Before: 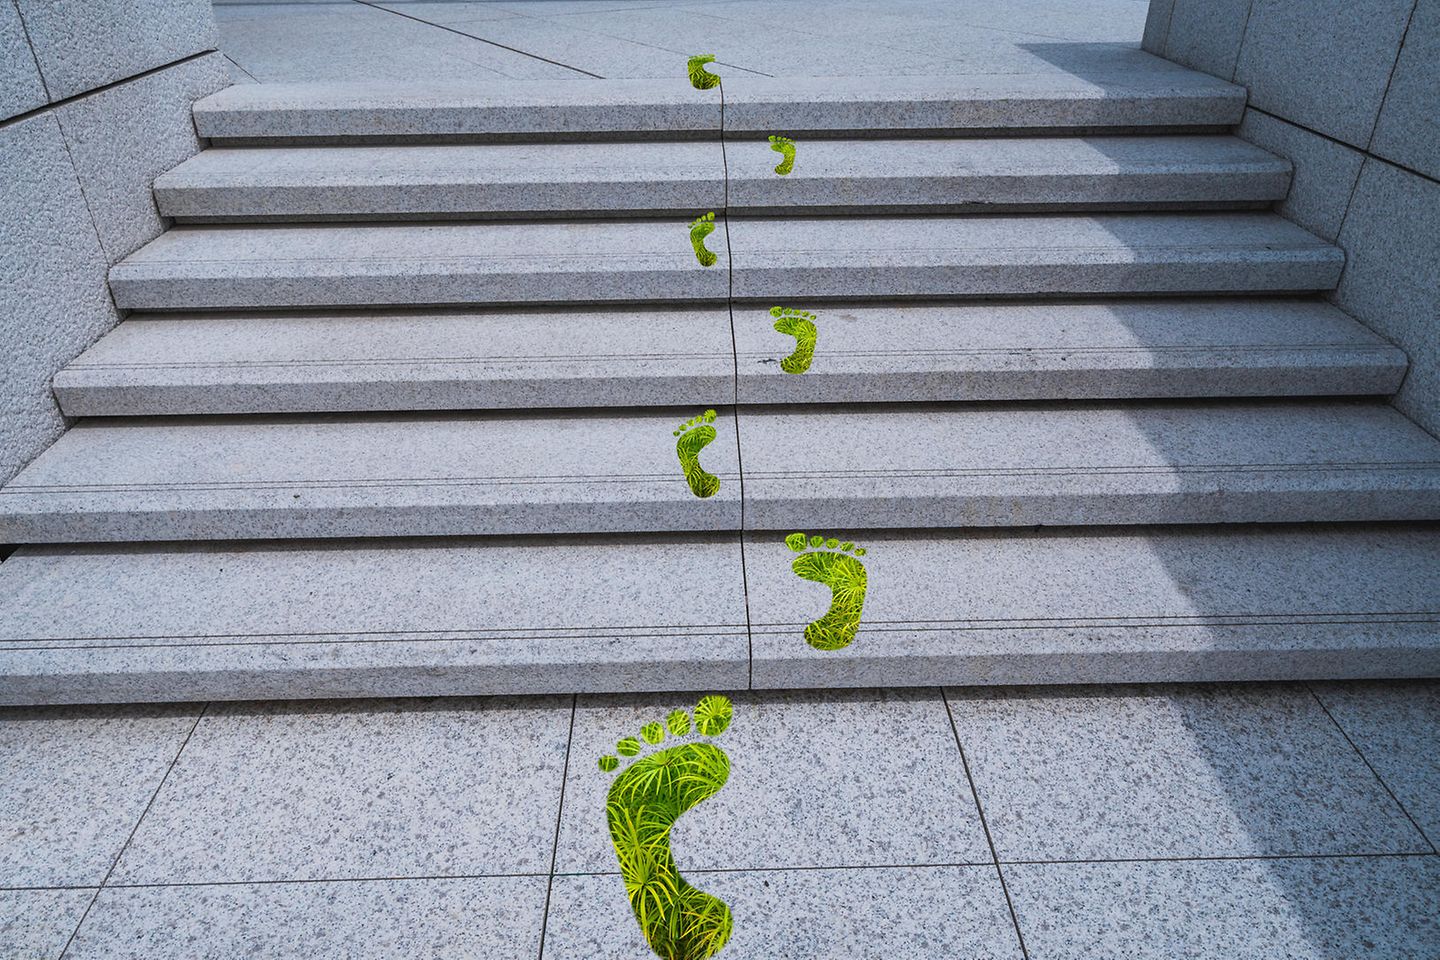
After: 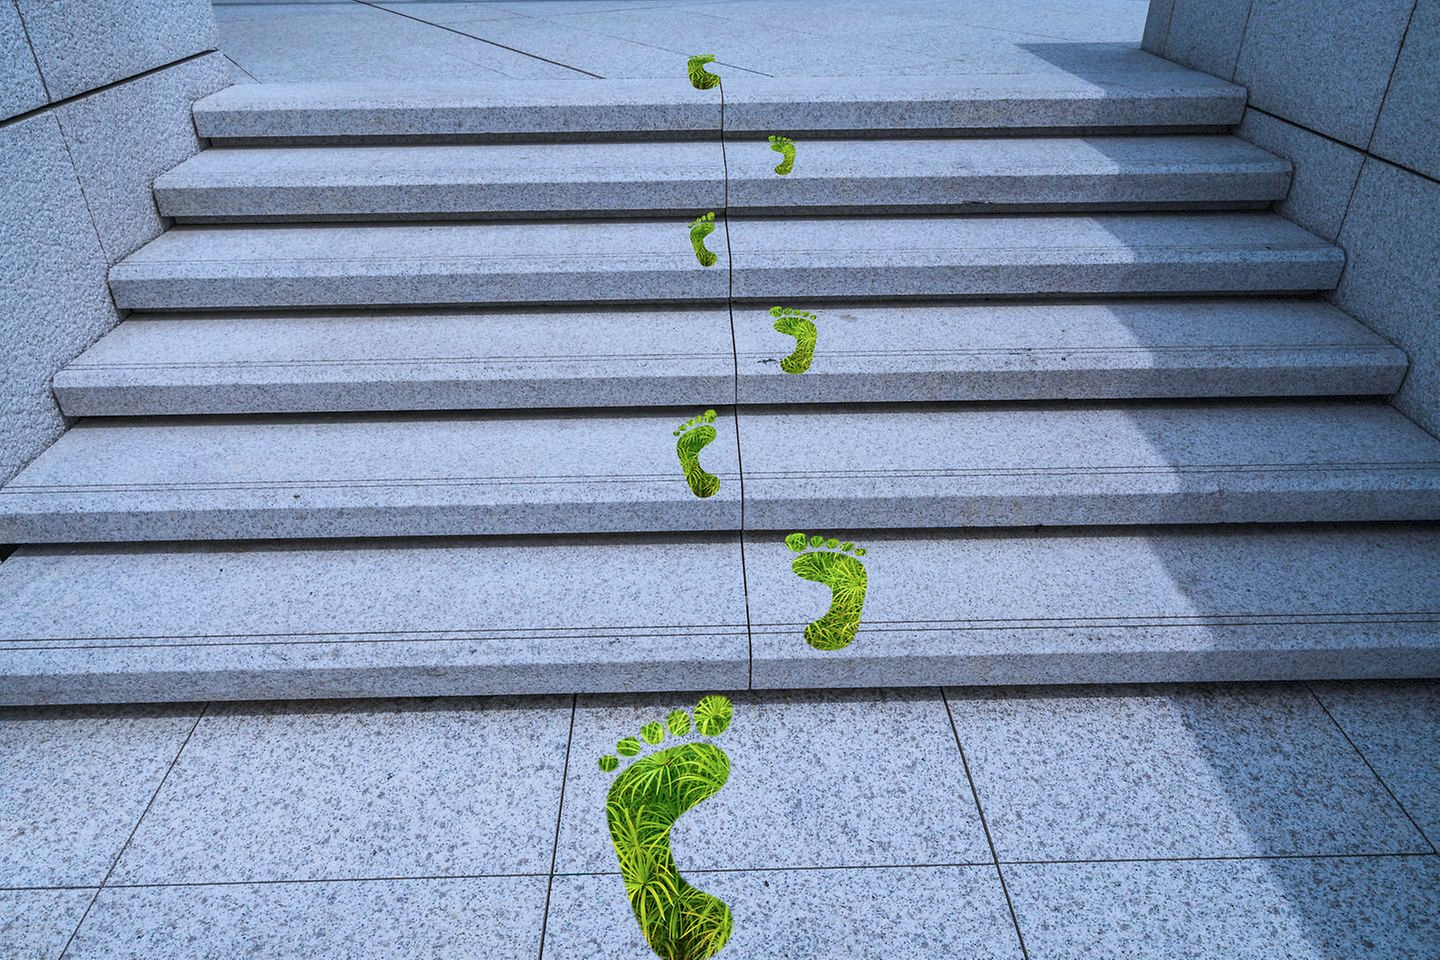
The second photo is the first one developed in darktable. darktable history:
local contrast: highlights 104%, shadows 99%, detail 120%, midtone range 0.2
color calibration: x 0.37, y 0.382, temperature 4318.87 K
